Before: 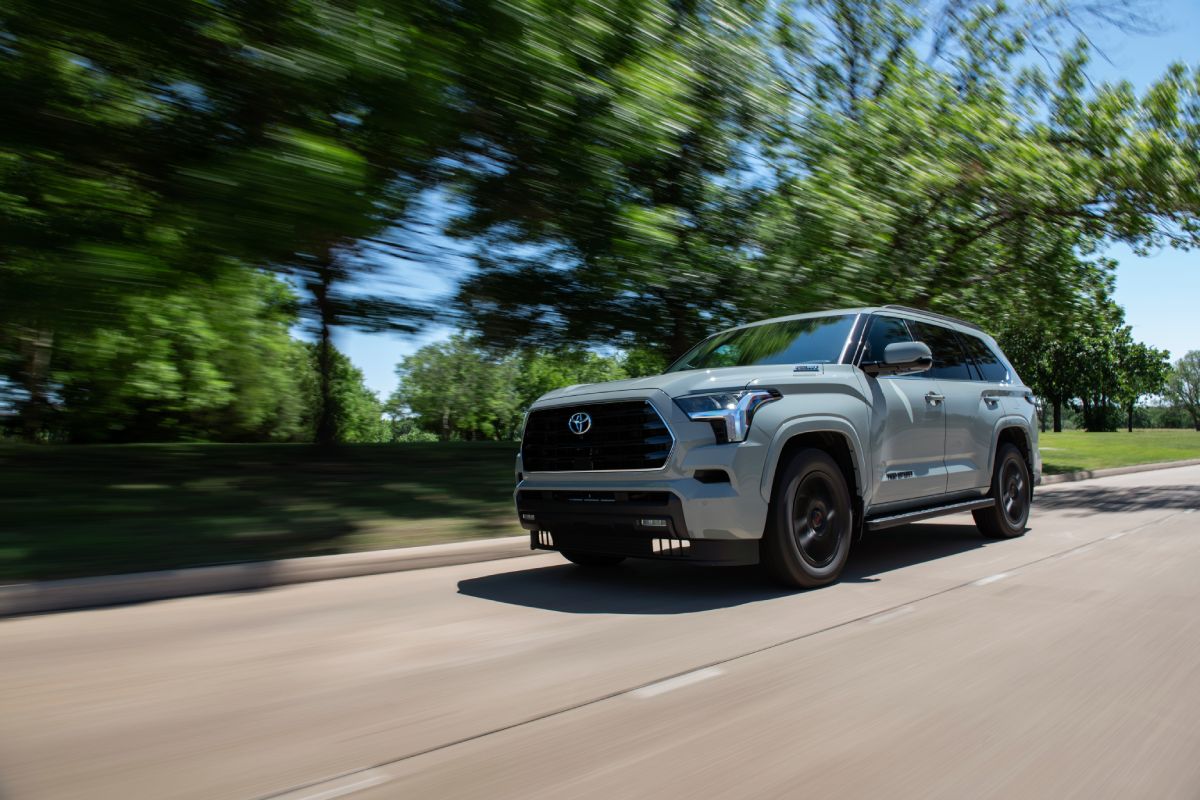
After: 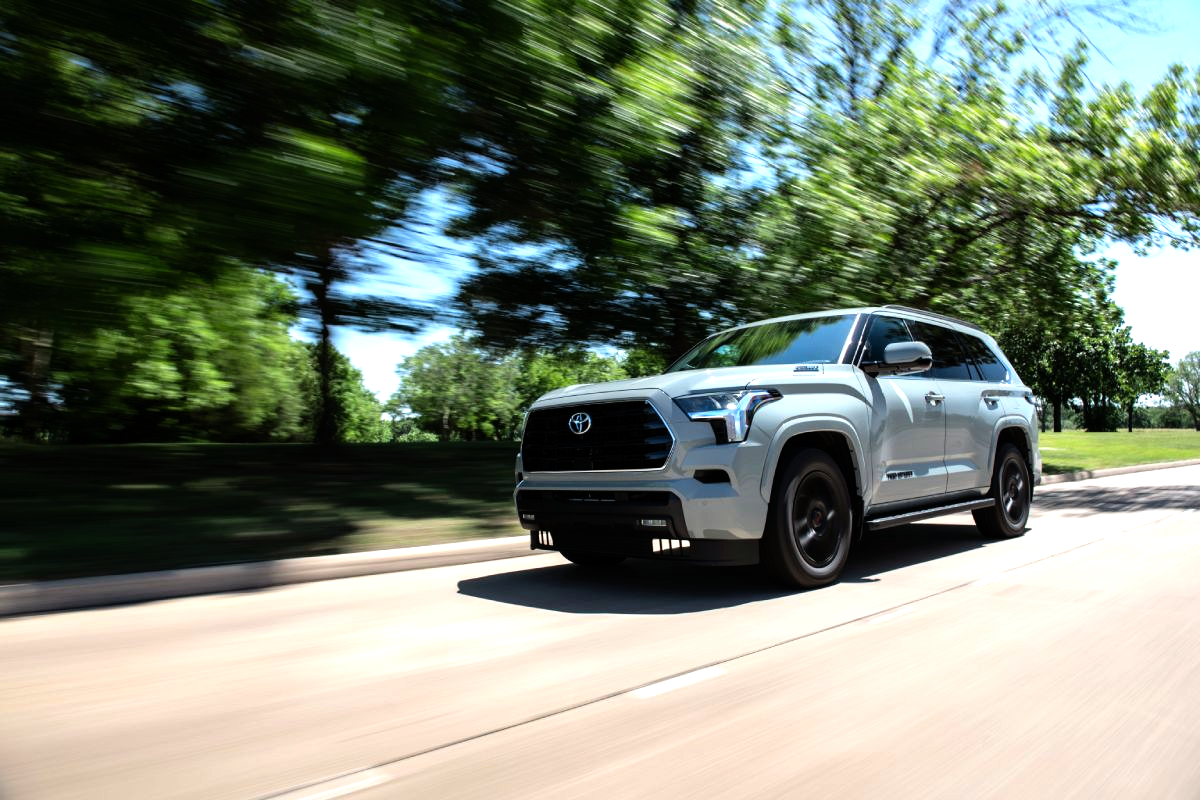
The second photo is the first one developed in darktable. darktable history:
tone equalizer: -8 EV -1.06 EV, -7 EV -0.997 EV, -6 EV -0.838 EV, -5 EV -0.55 EV, -3 EV 0.543 EV, -2 EV 0.845 EV, -1 EV 0.986 EV, +0 EV 1.06 EV
